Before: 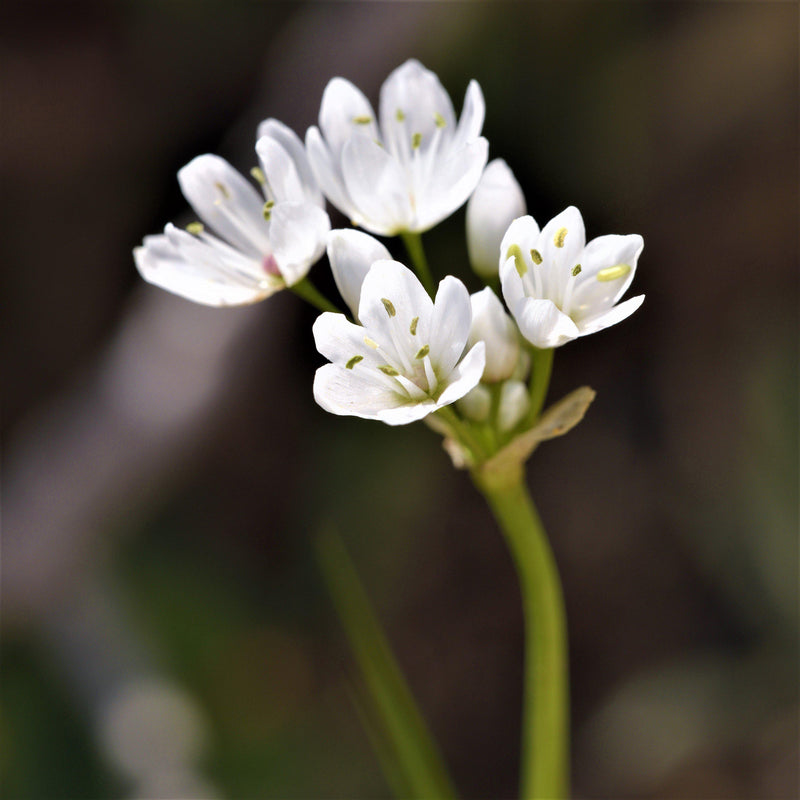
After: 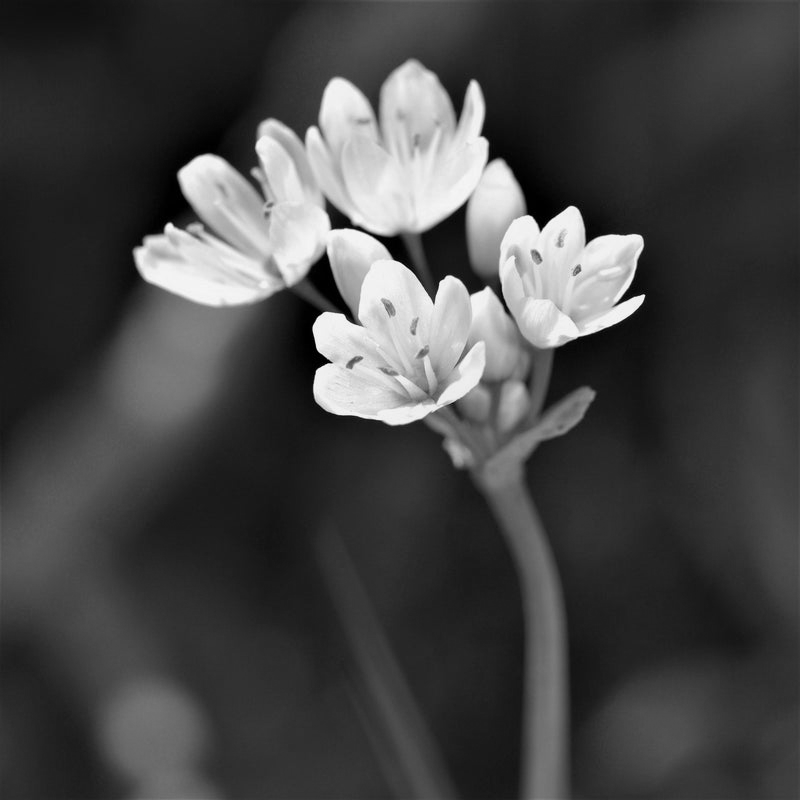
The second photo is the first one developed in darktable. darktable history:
monochrome: a 14.95, b -89.96
color calibration: illuminant as shot in camera, x 0.358, y 0.373, temperature 4628.91 K
